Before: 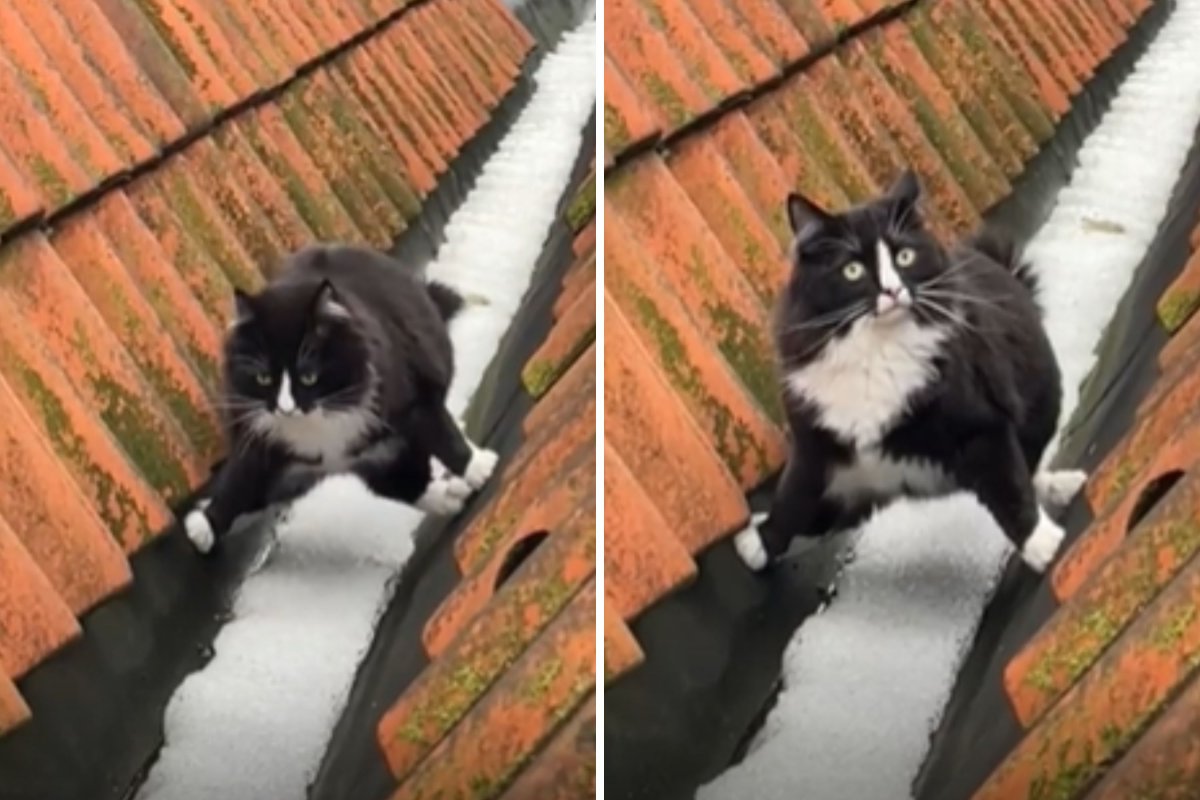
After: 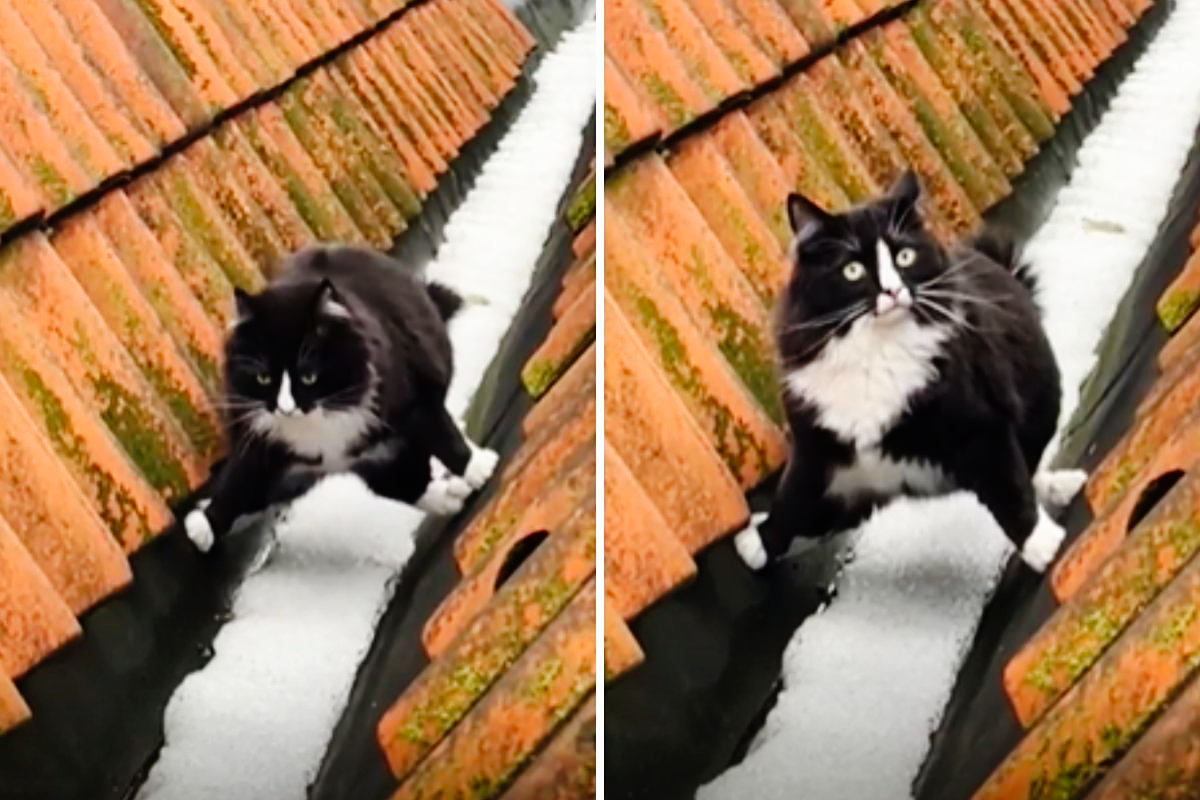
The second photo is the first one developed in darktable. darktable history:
sharpen: amount 0.203
tone curve: curves: ch0 [(0, 0) (0.003, 0.003) (0.011, 0.005) (0.025, 0.008) (0.044, 0.012) (0.069, 0.02) (0.1, 0.031) (0.136, 0.047) (0.177, 0.088) (0.224, 0.141) (0.277, 0.222) (0.335, 0.32) (0.399, 0.422) (0.468, 0.523) (0.543, 0.623) (0.623, 0.716) (0.709, 0.796) (0.801, 0.878) (0.898, 0.957) (1, 1)], preserve colors none
